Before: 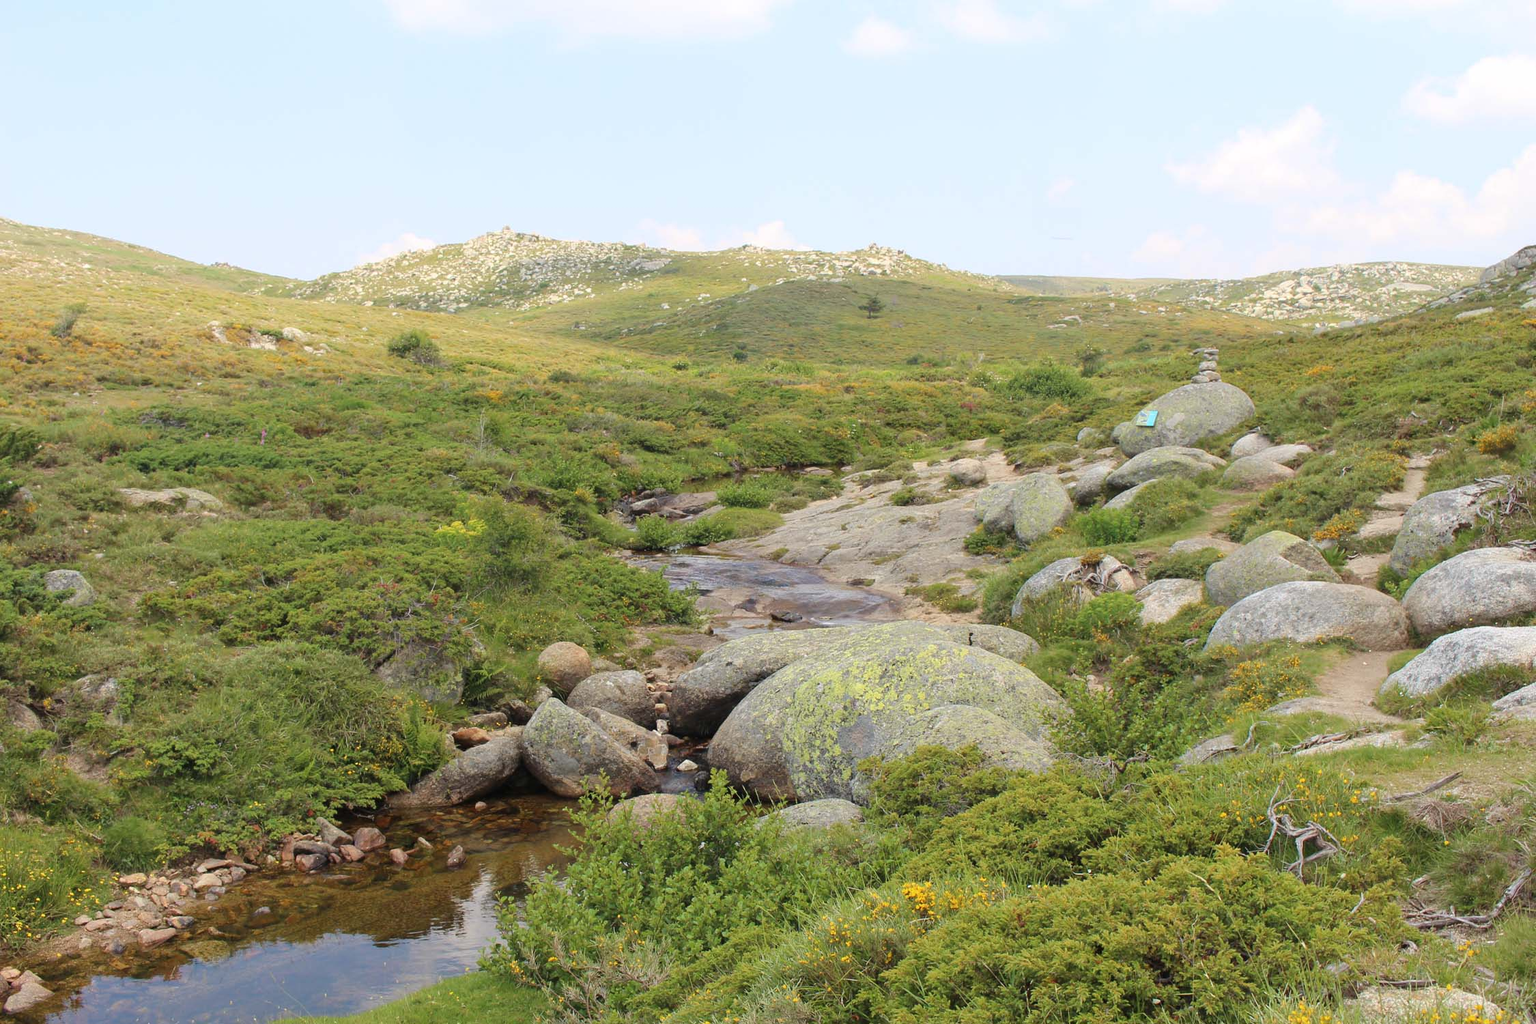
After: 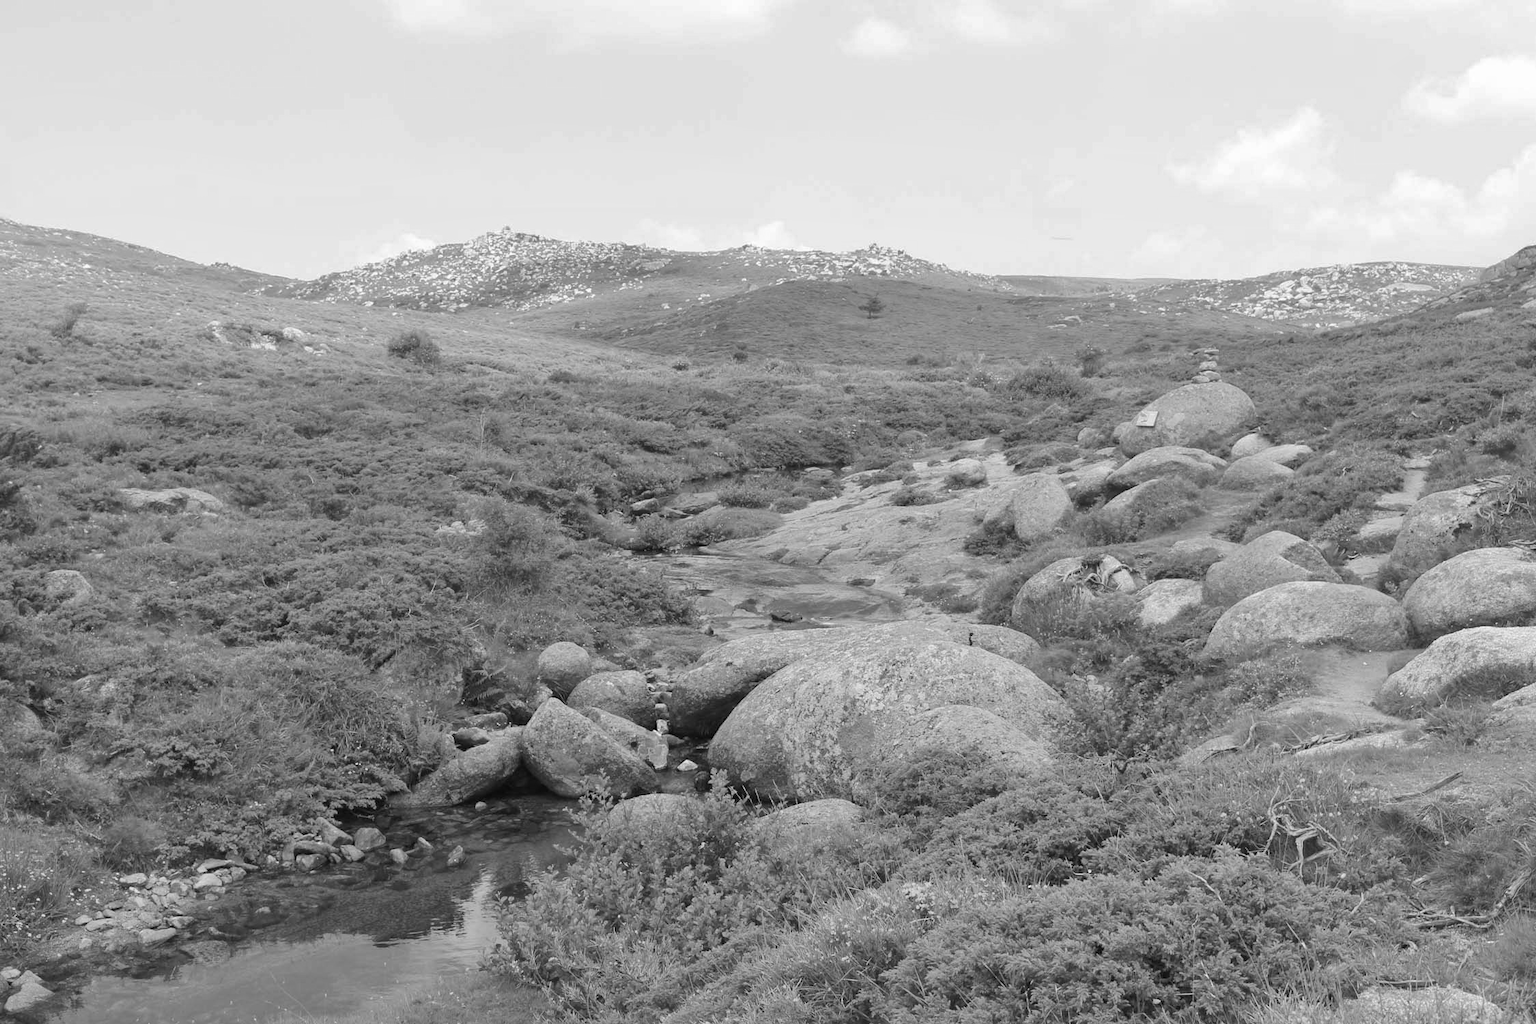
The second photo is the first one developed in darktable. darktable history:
shadows and highlights: on, module defaults
color contrast: green-magenta contrast 0, blue-yellow contrast 0
